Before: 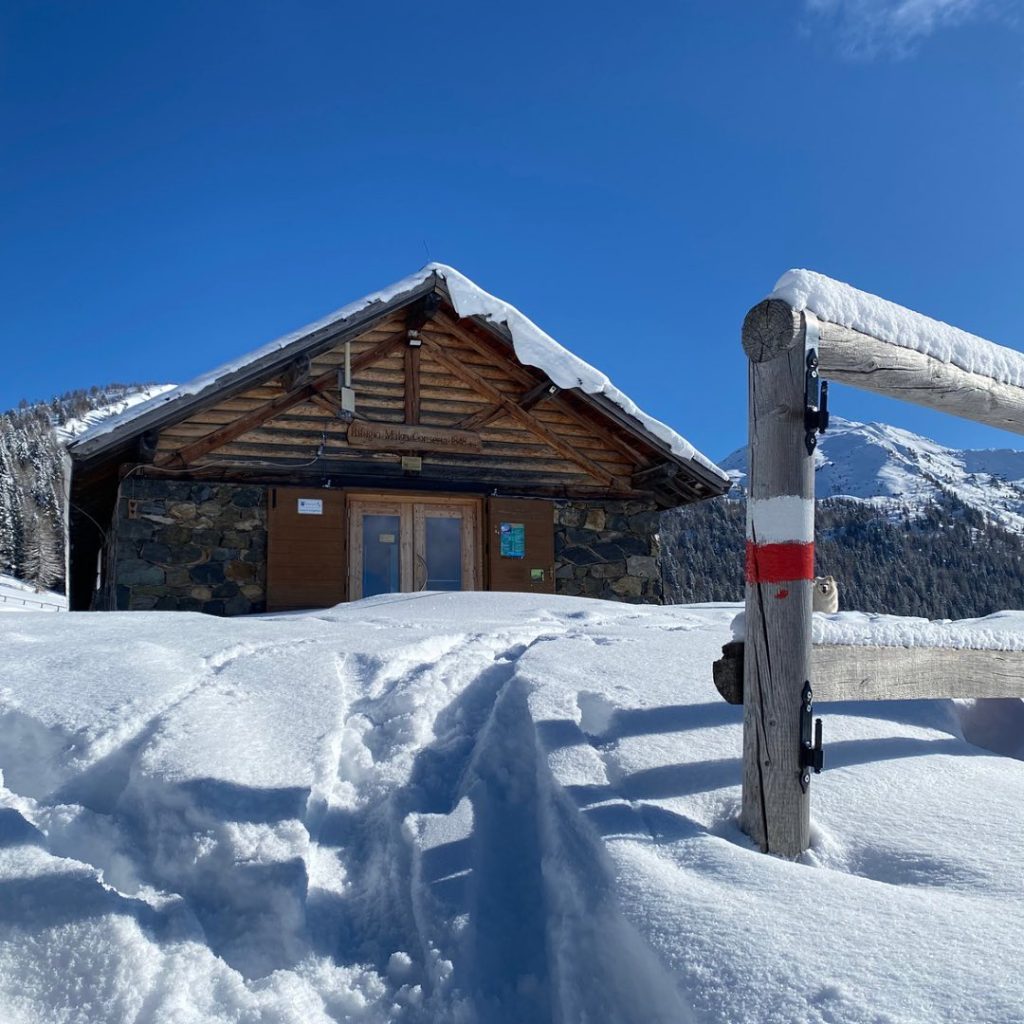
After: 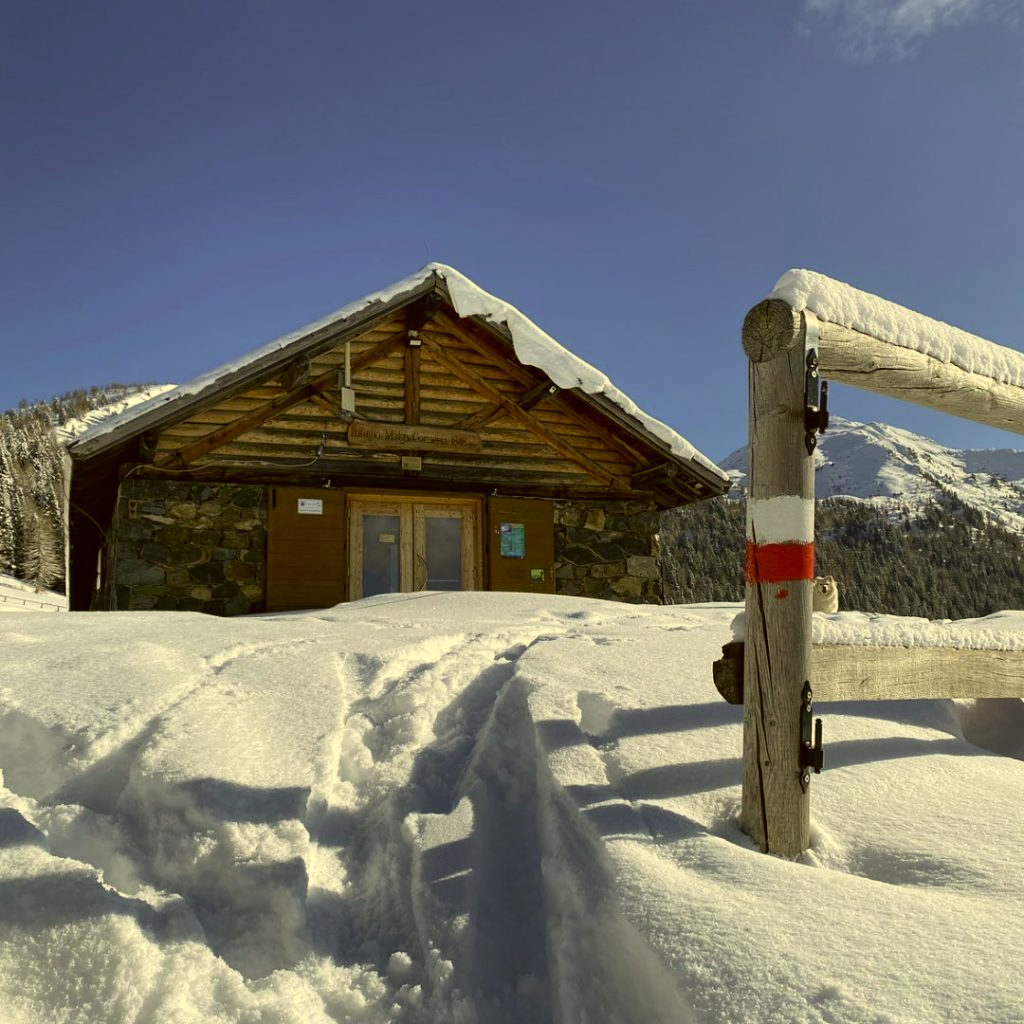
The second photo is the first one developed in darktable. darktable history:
color correction: highlights a* 0.123, highlights b* 29.55, shadows a* -0.223, shadows b* 21.69
